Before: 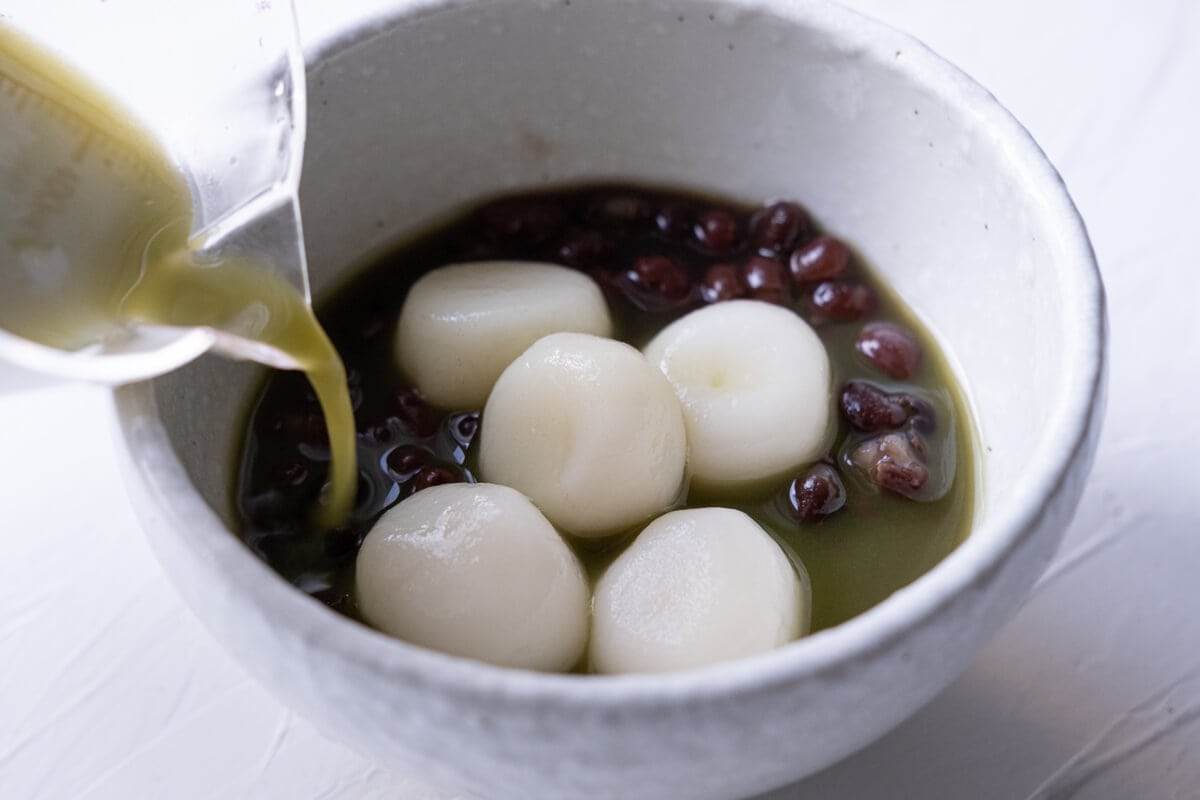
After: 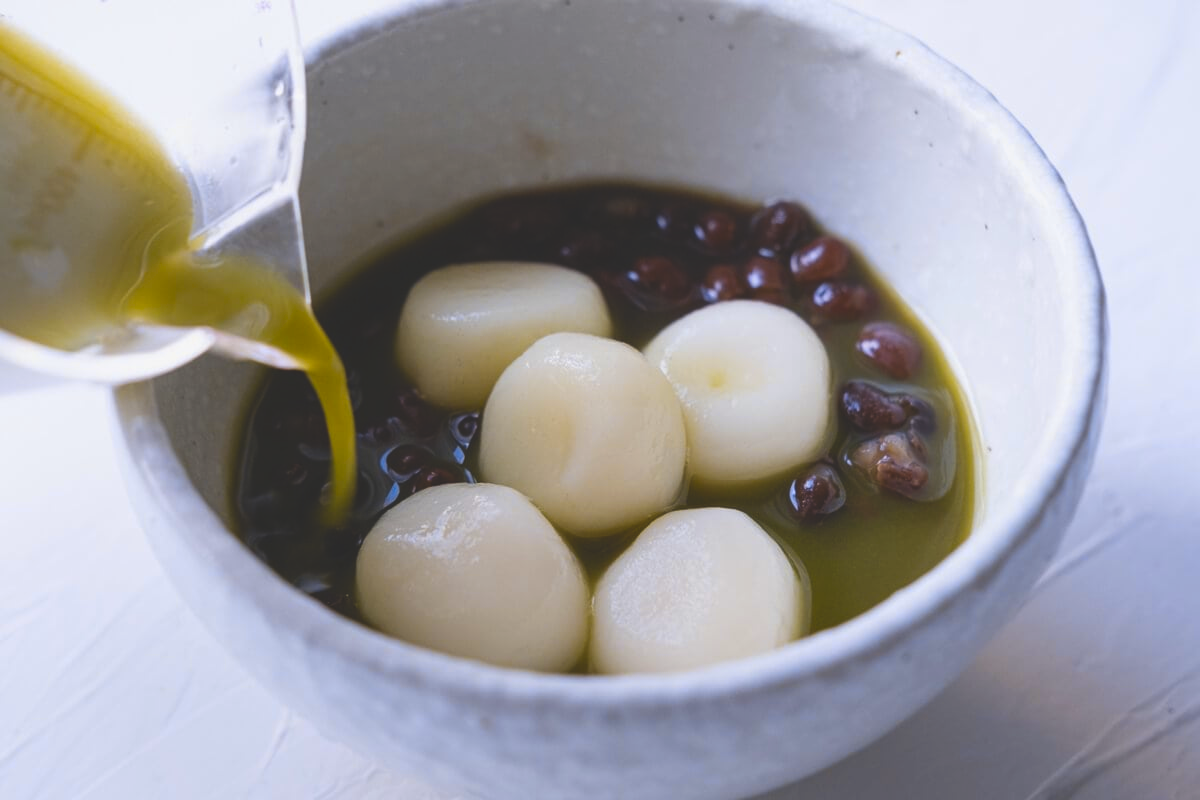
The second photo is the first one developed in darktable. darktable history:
exposure: black level correction -0.025, exposure -0.117 EV, compensate highlight preservation false
color contrast: green-magenta contrast 1.12, blue-yellow contrast 1.95, unbound 0
